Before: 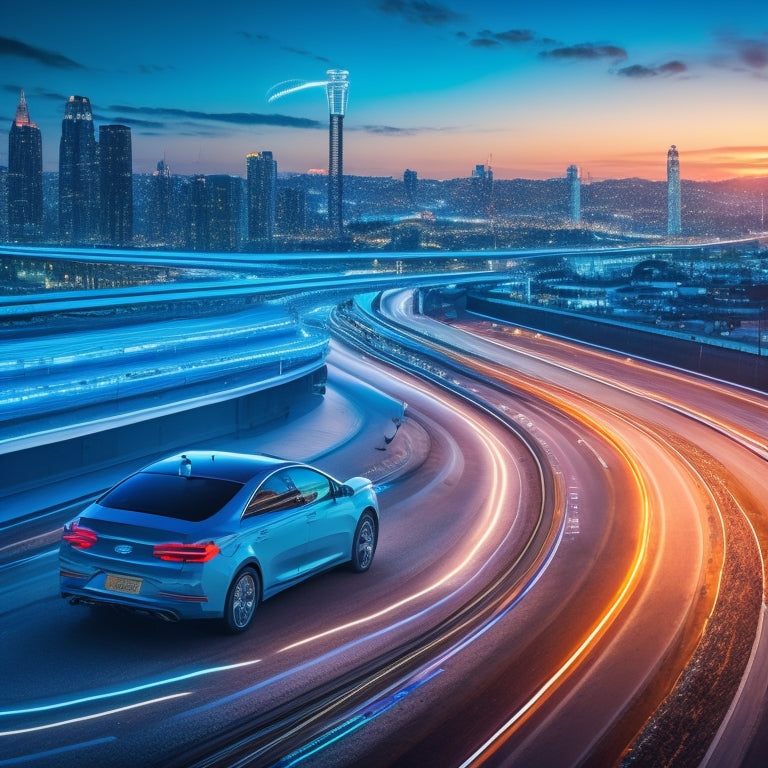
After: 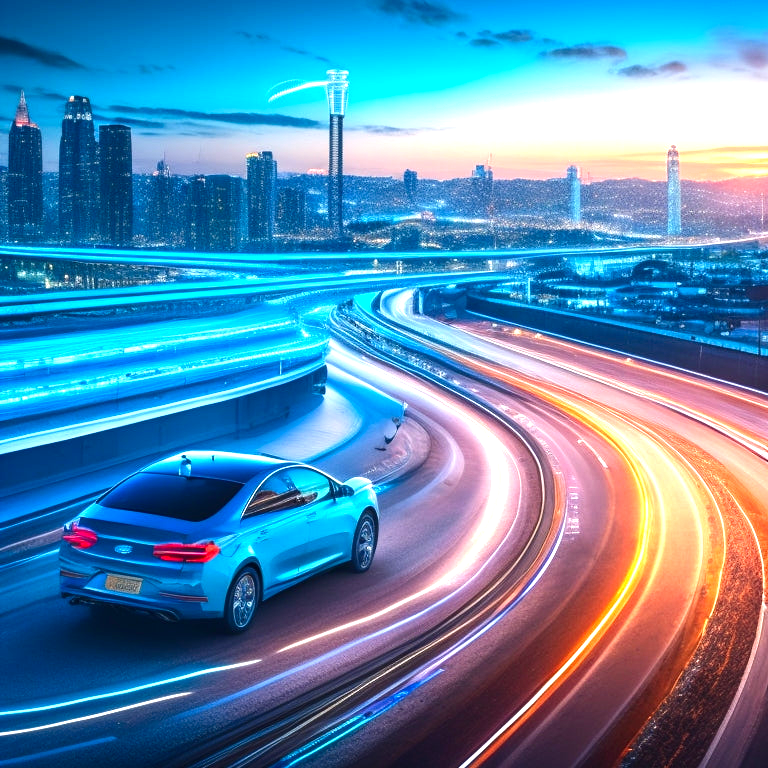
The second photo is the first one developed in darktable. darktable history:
shadows and highlights: shadows -23.08, highlights 46.15, soften with gaussian
contrast brightness saturation: contrast 0.07, brightness -0.13, saturation 0.06
exposure: black level correction 0, exposure 1.2 EV, compensate exposure bias true, compensate highlight preservation false
